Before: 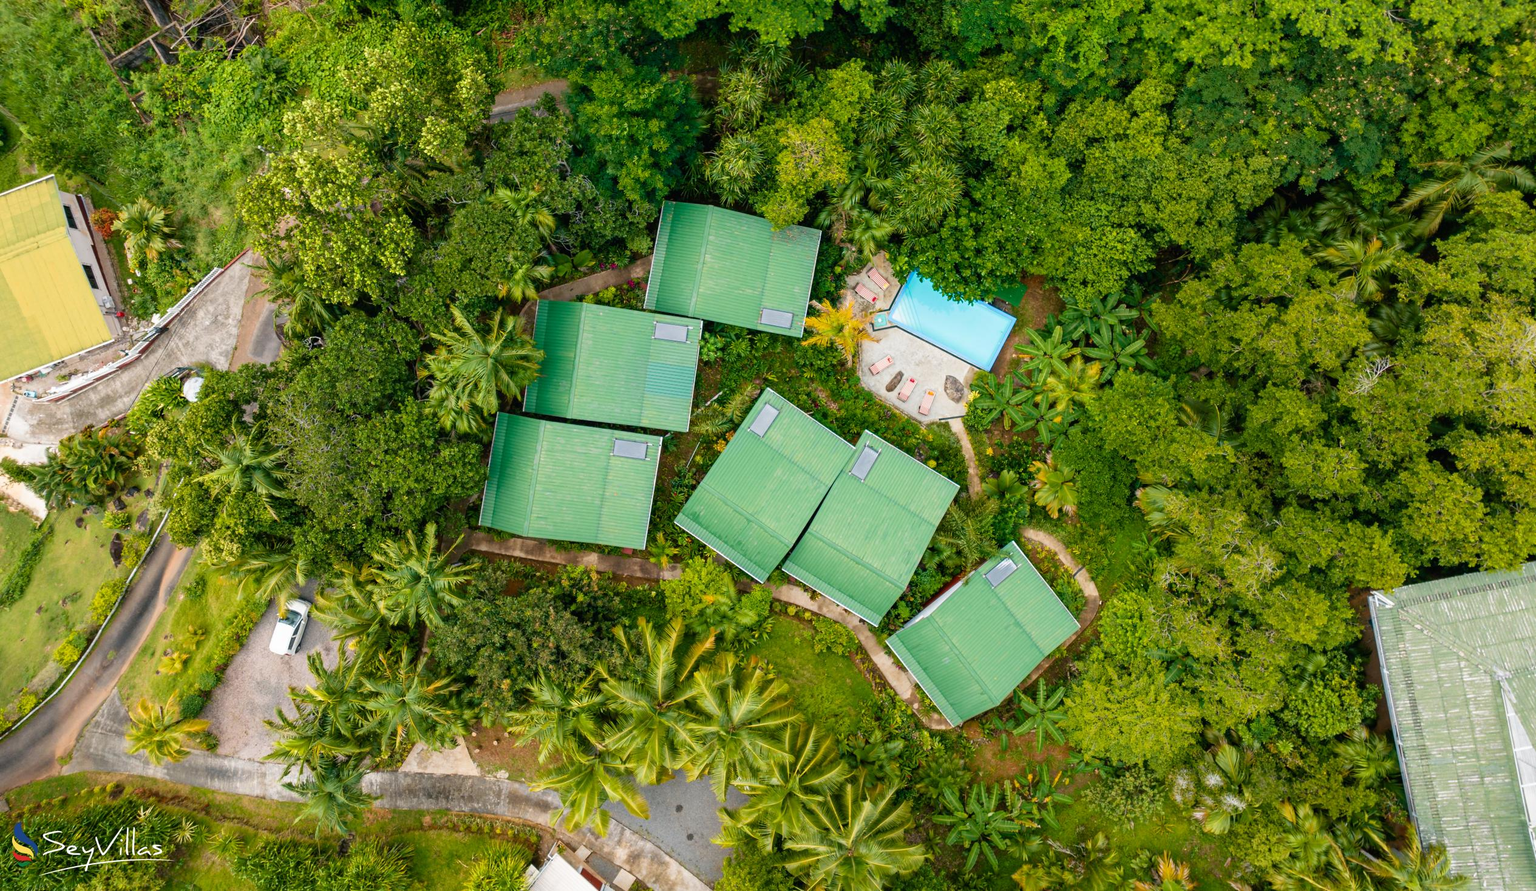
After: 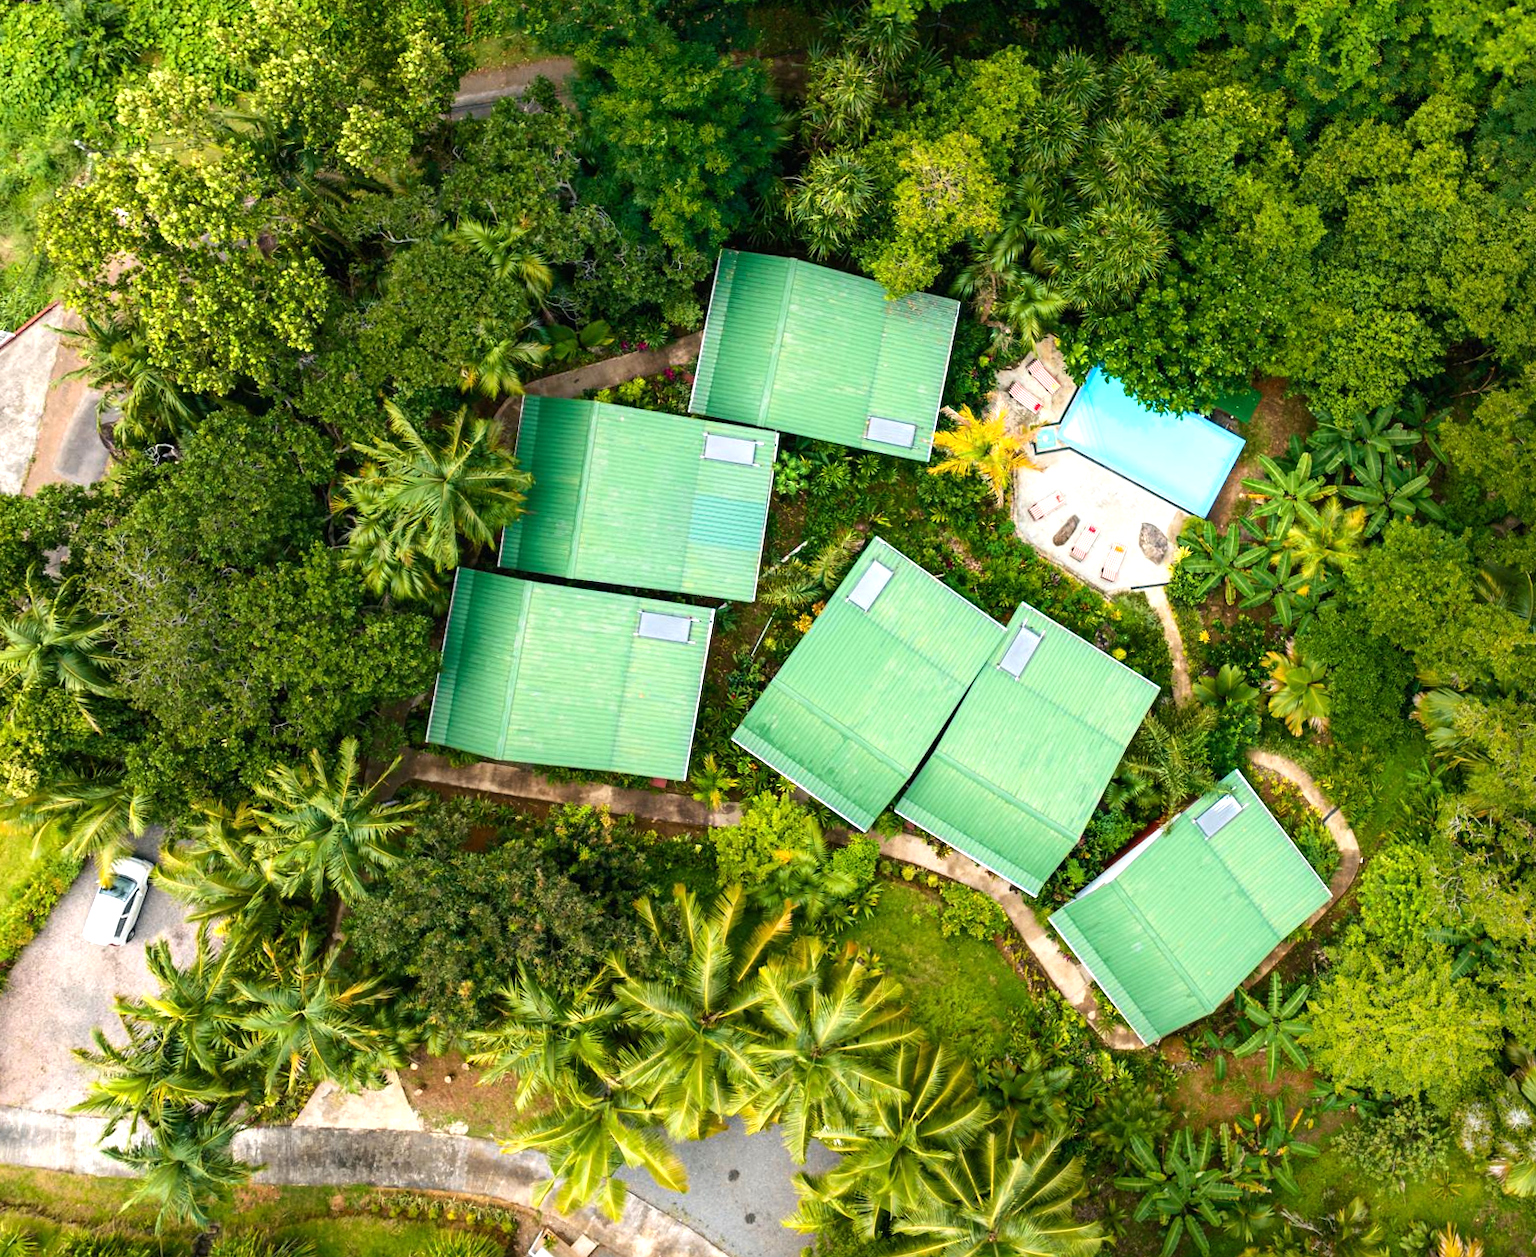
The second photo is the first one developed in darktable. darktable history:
tone equalizer: -8 EV 0.001 EV, -7 EV -0.002 EV, -6 EV 0.002 EV, -5 EV -0.03 EV, -4 EV -0.116 EV, -3 EV -0.169 EV, -2 EV 0.24 EV, -1 EV 0.702 EV, +0 EV 0.493 EV
rotate and perspective: rotation 0.679°, lens shift (horizontal) 0.136, crop left 0.009, crop right 0.991, crop top 0.078, crop bottom 0.95
crop and rotate: left 15.546%, right 17.787%
rgb levels: preserve colors max RGB
